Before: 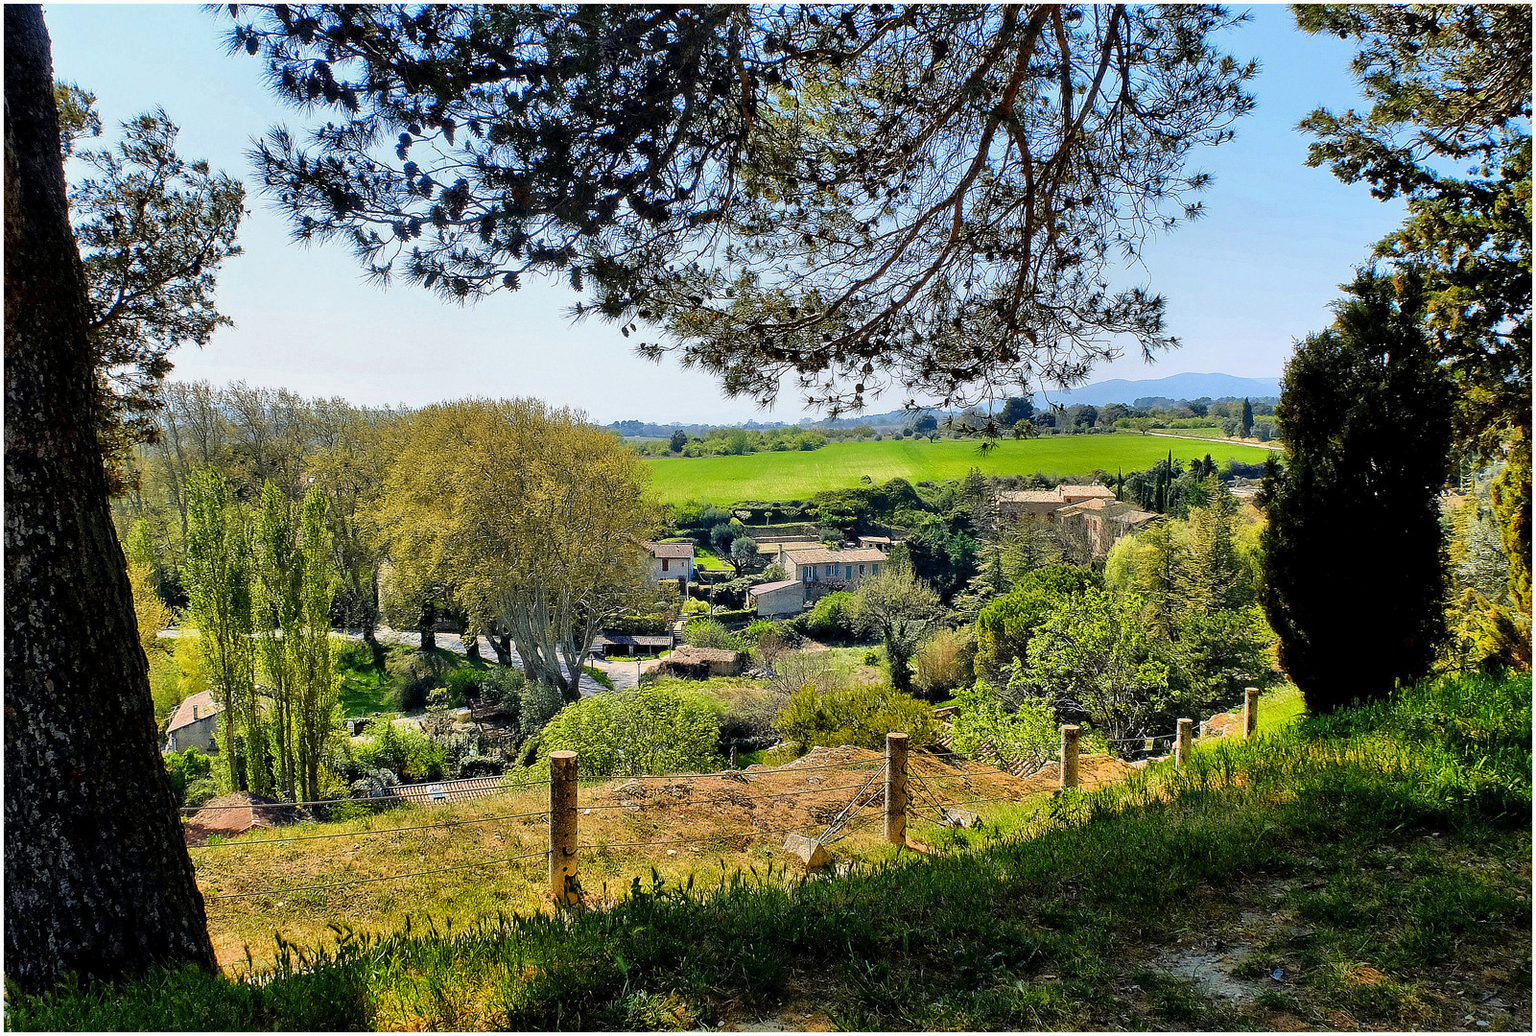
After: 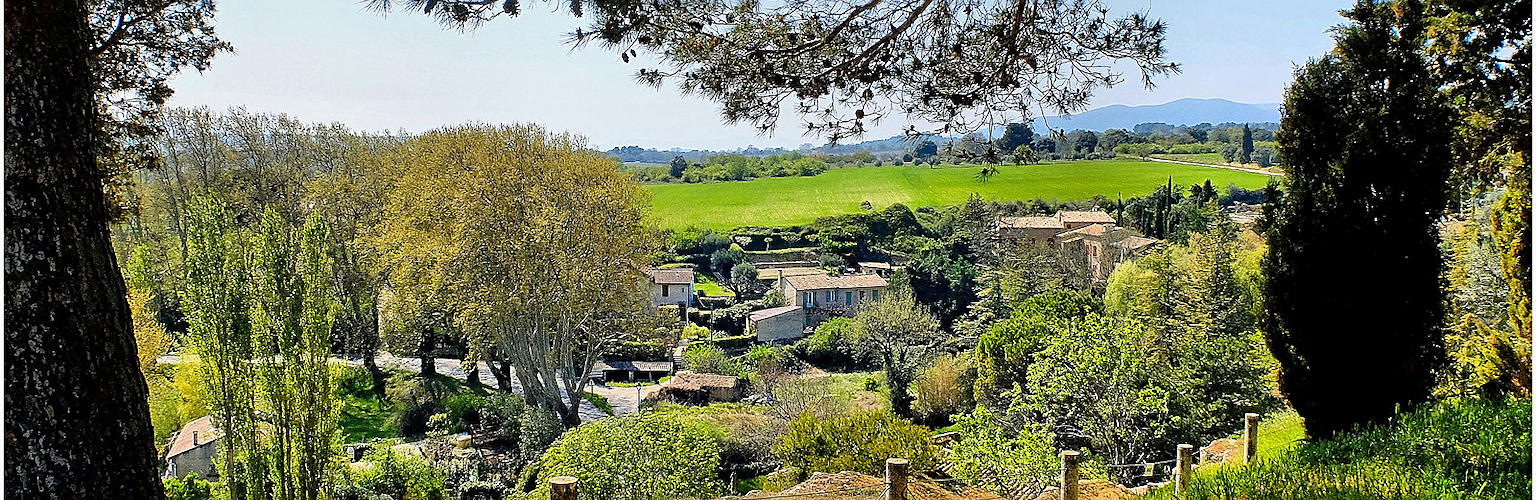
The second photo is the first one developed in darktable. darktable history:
sharpen: on, module defaults
crop and rotate: top 26.491%, bottom 25.106%
